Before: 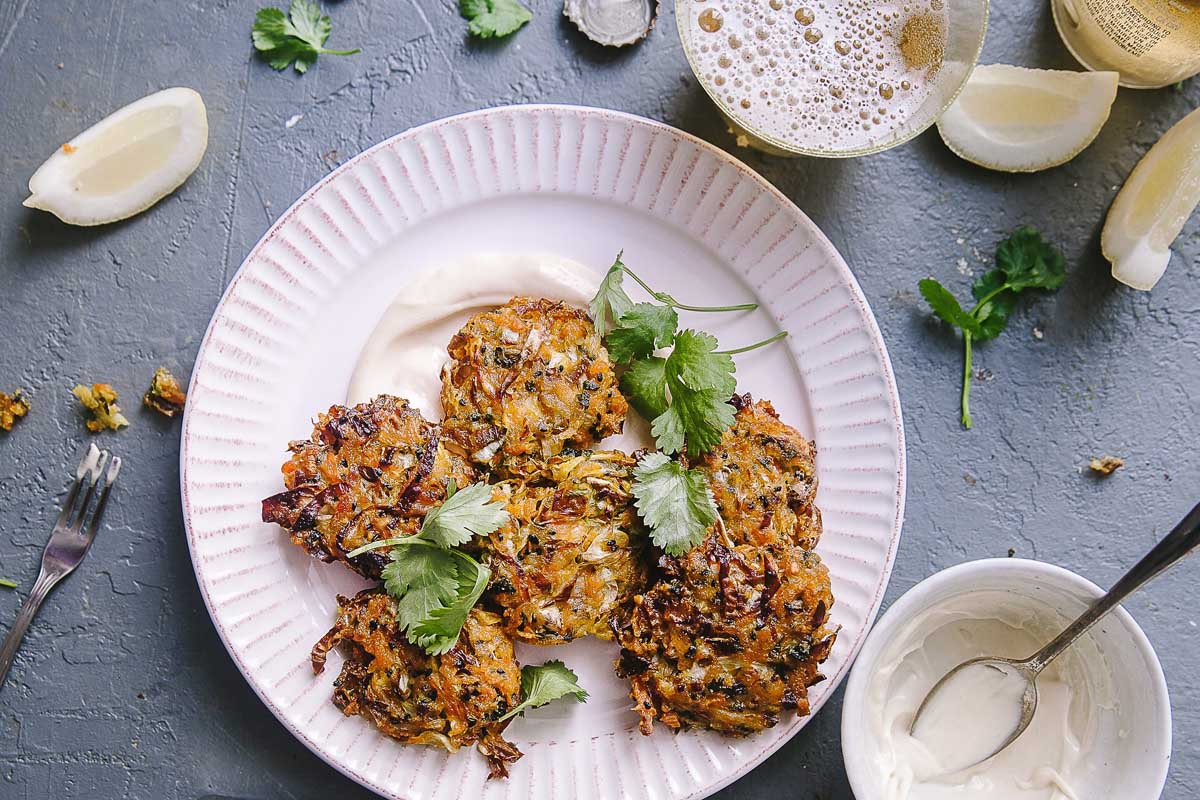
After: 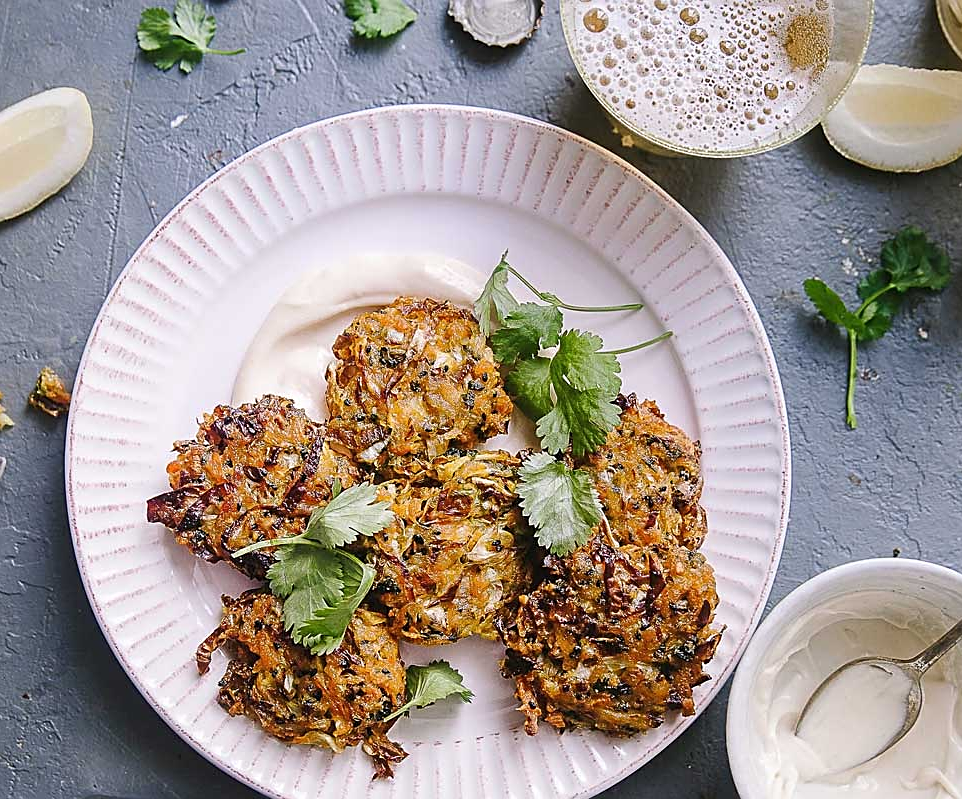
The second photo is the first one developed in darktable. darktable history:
crop and rotate: left 9.597%, right 10.195%
sharpen: on, module defaults
